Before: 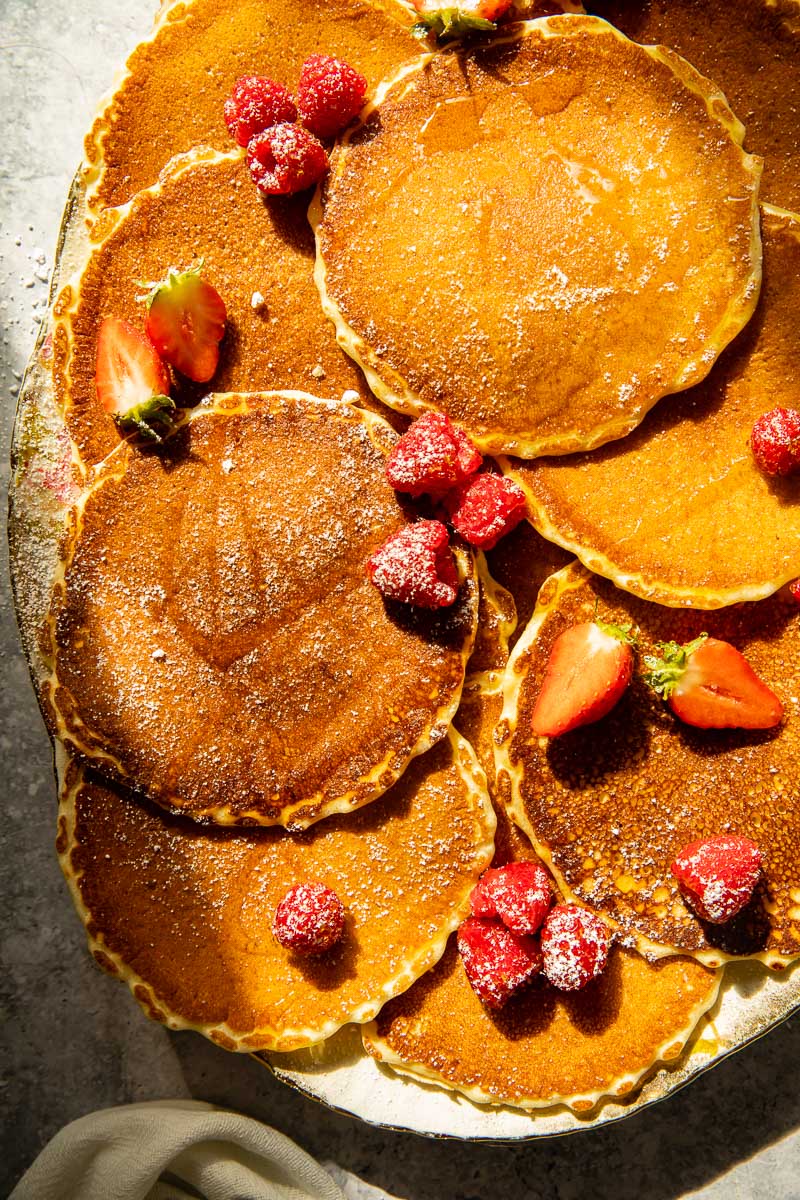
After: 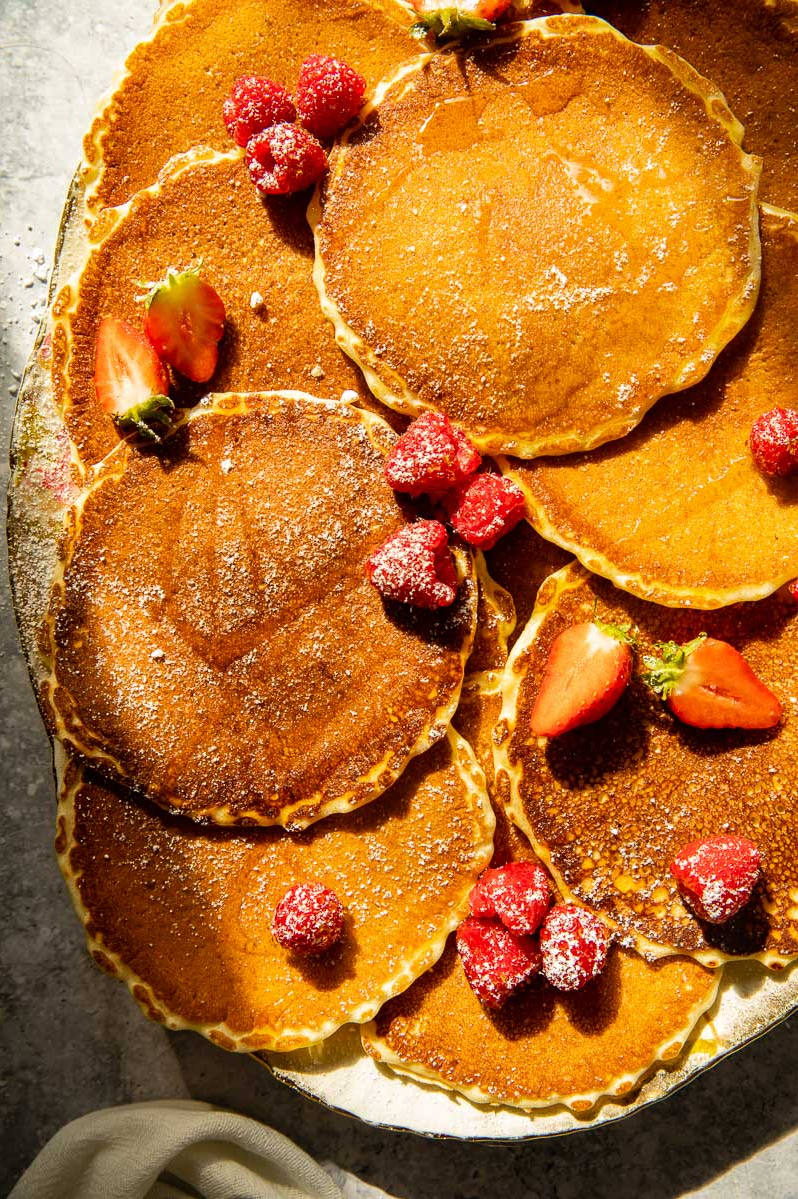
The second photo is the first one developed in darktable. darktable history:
crop and rotate: left 0.132%, bottom 0.005%
tone equalizer: edges refinement/feathering 500, mask exposure compensation -1.57 EV, preserve details no
